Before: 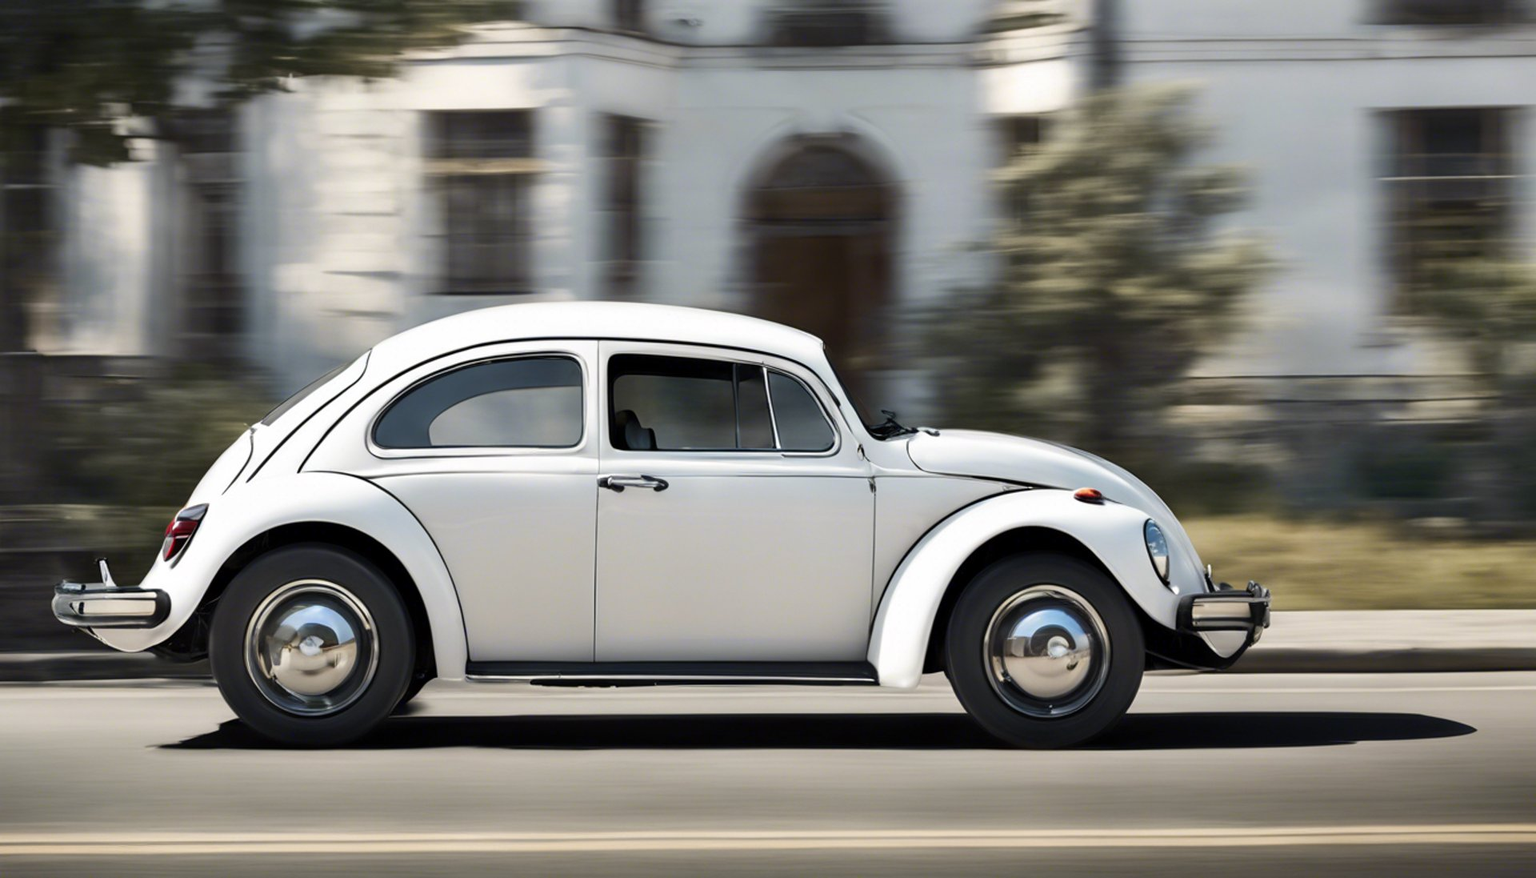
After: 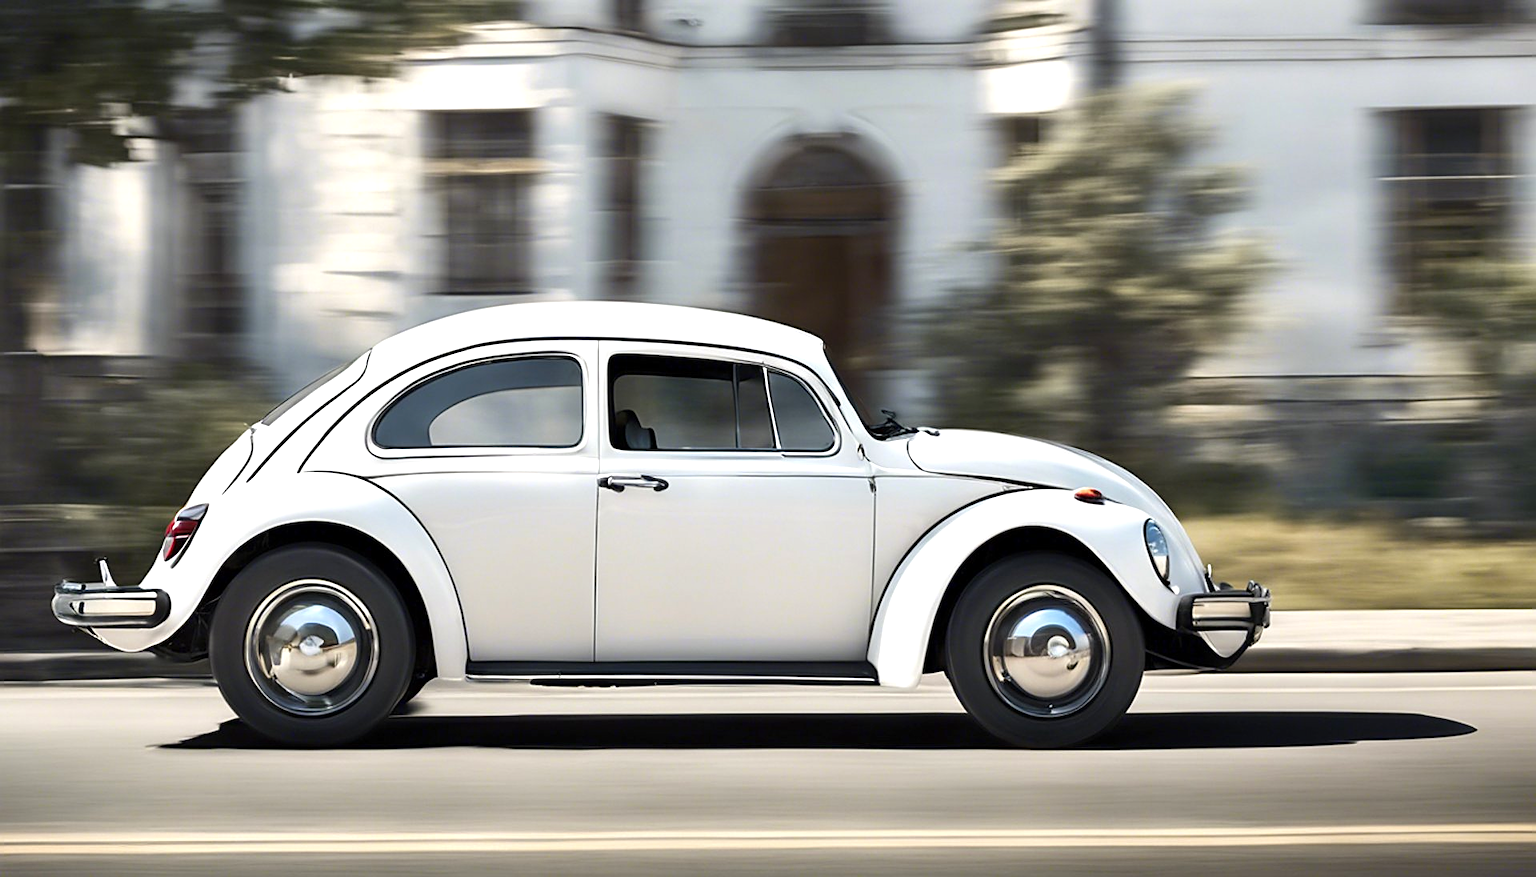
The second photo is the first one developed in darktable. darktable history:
sharpen: on, module defaults
contrast brightness saturation: contrast 0.051
exposure: exposure 0.492 EV, compensate highlight preservation false
